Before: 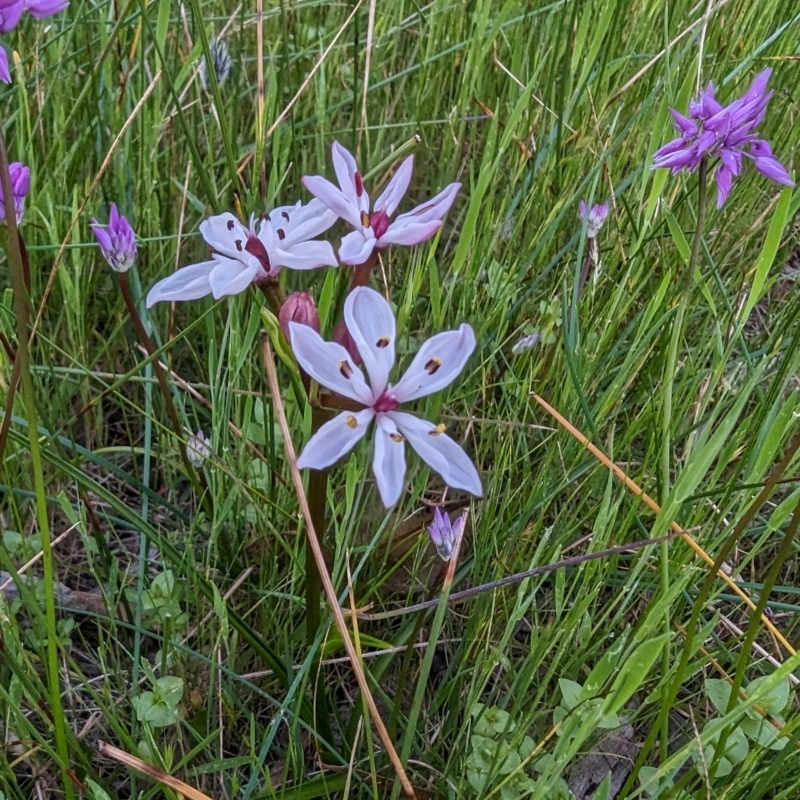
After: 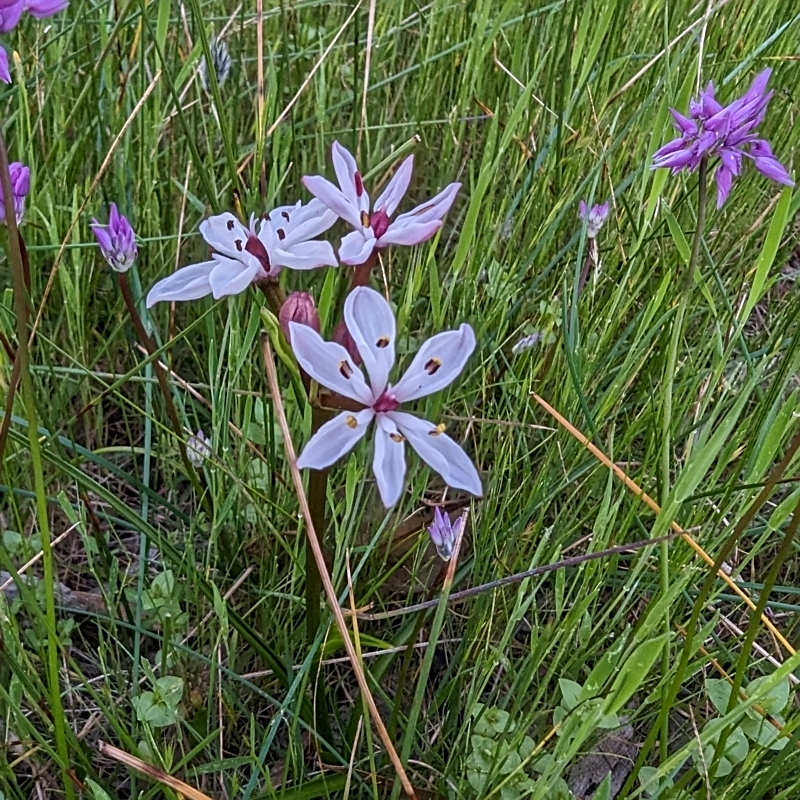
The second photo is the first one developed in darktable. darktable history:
sharpen: on, module defaults
tone curve: curves: ch0 [(0, 0) (0.003, 0.003) (0.011, 0.011) (0.025, 0.025) (0.044, 0.044) (0.069, 0.068) (0.1, 0.098) (0.136, 0.134) (0.177, 0.175) (0.224, 0.221) (0.277, 0.273) (0.335, 0.33) (0.399, 0.393) (0.468, 0.461) (0.543, 0.546) (0.623, 0.625) (0.709, 0.711) (0.801, 0.802) (0.898, 0.898) (1, 1)], color space Lab, independent channels, preserve colors none
